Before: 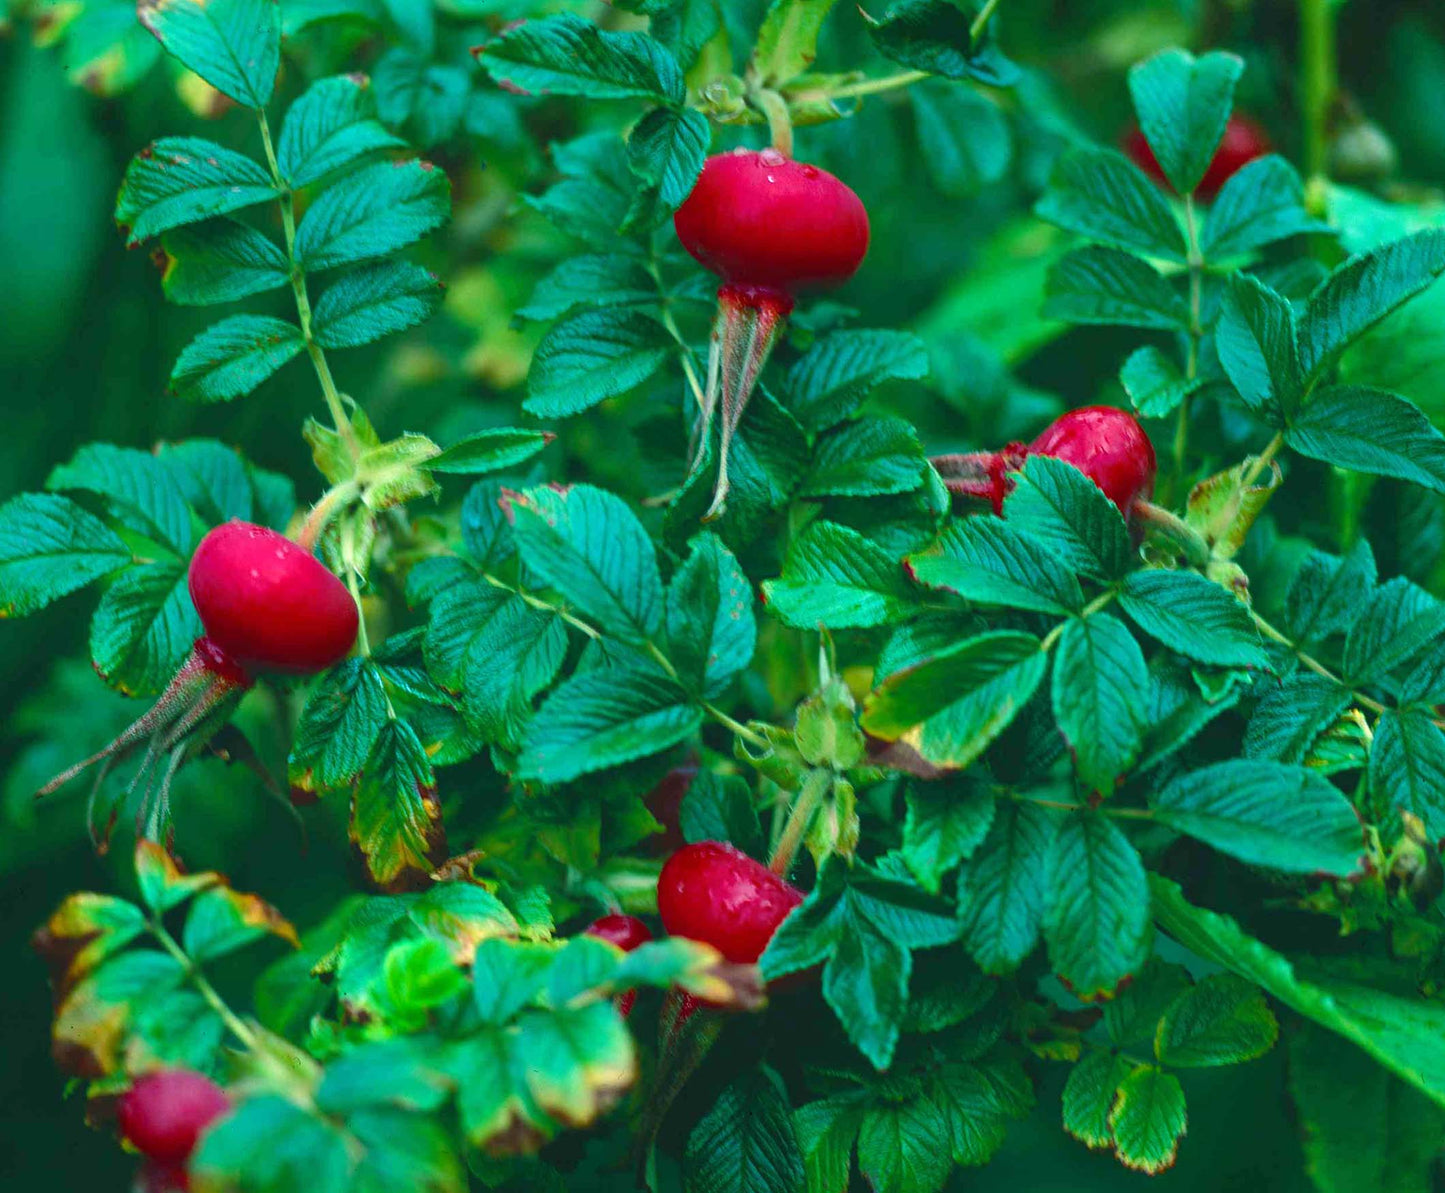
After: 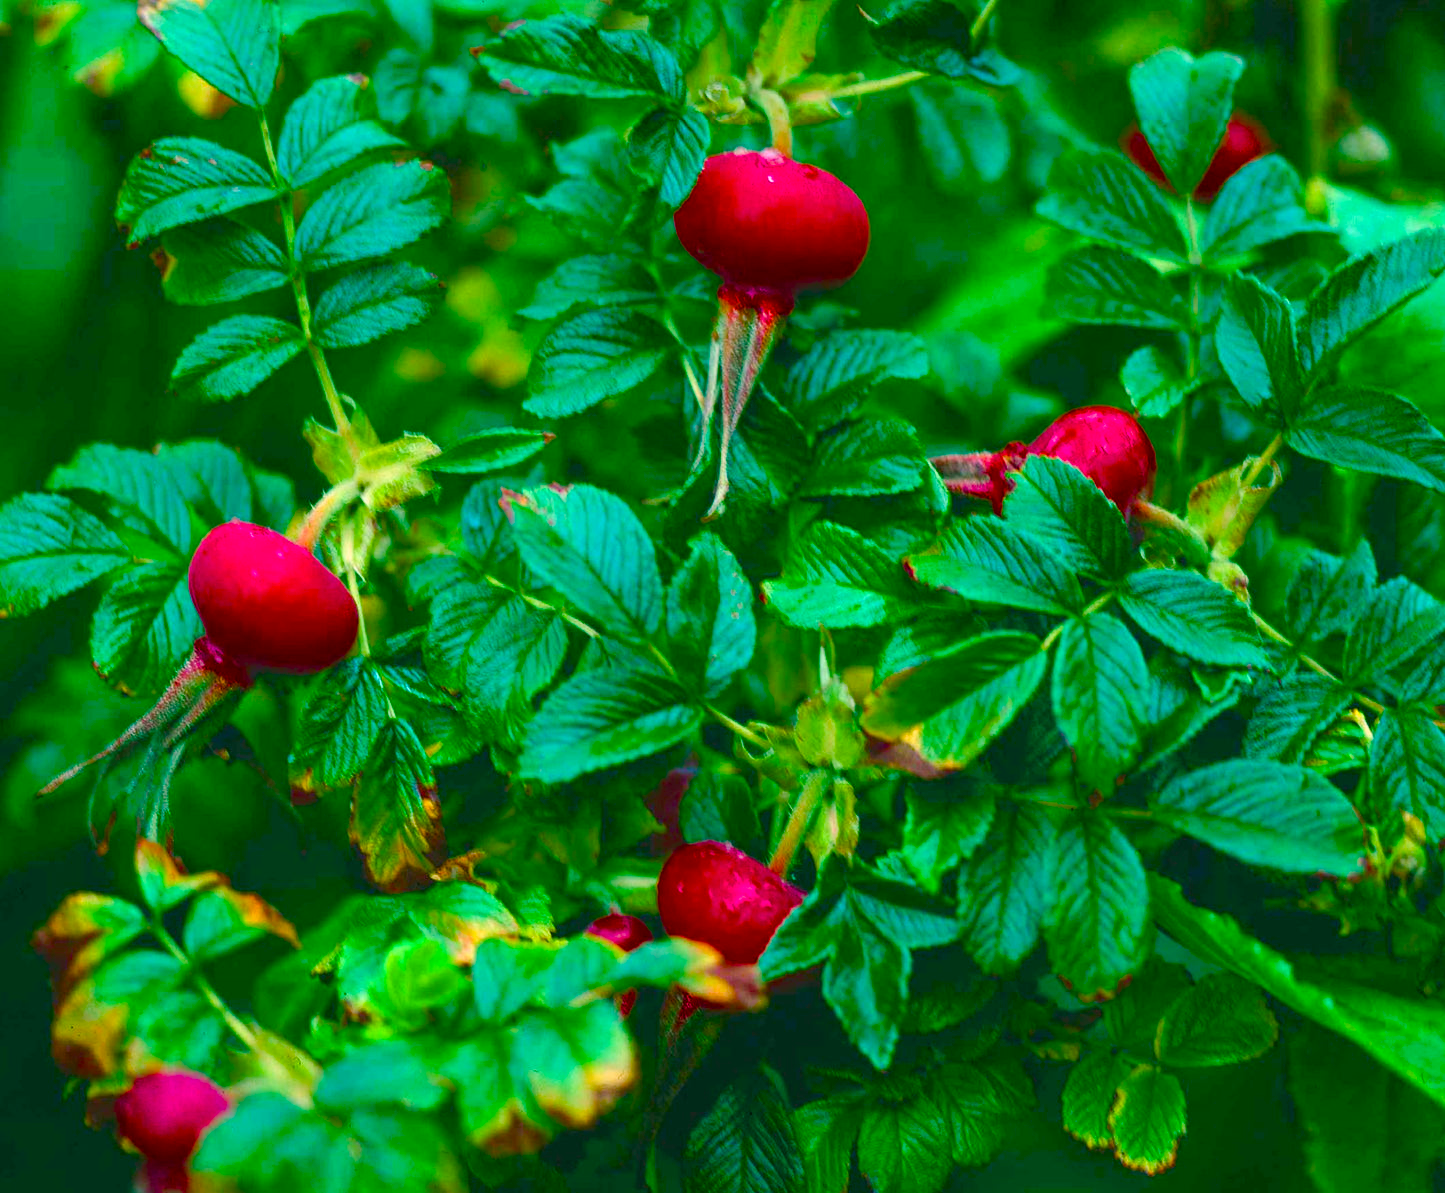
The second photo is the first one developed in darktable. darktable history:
color correction: highlights a* 12.8, highlights b* 5.39
color balance rgb: shadows lift › hue 86.69°, power › chroma 0.318%, power › hue 24.03°, linear chroma grading › global chroma 15.275%, perceptual saturation grading › global saturation 54.682%, perceptual saturation grading › highlights -50.462%, perceptual saturation grading › mid-tones 40.269%, perceptual saturation grading › shadows 30.851%
base curve: curves: ch0 [(0, 0) (0.472, 0.508) (1, 1)]
